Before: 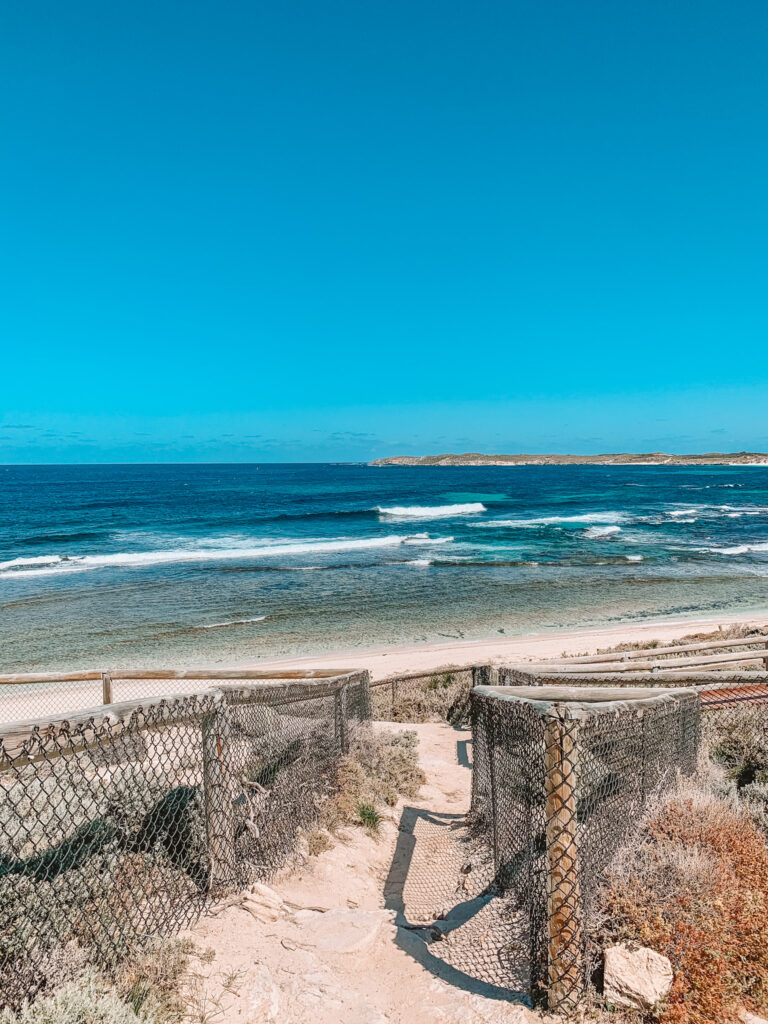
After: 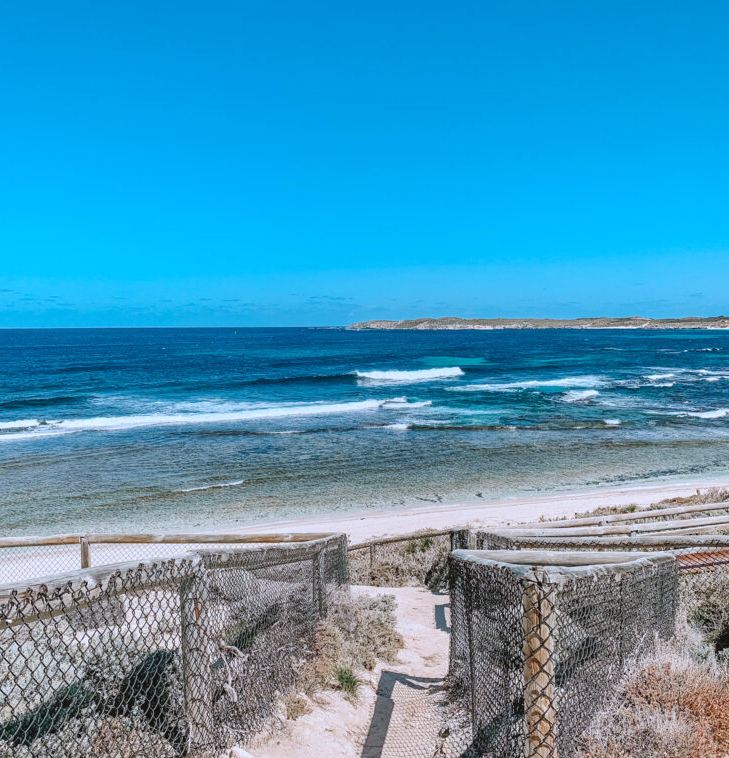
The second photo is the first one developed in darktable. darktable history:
white balance: red 0.931, blue 1.11
crop and rotate: left 2.991%, top 13.302%, right 1.981%, bottom 12.636%
